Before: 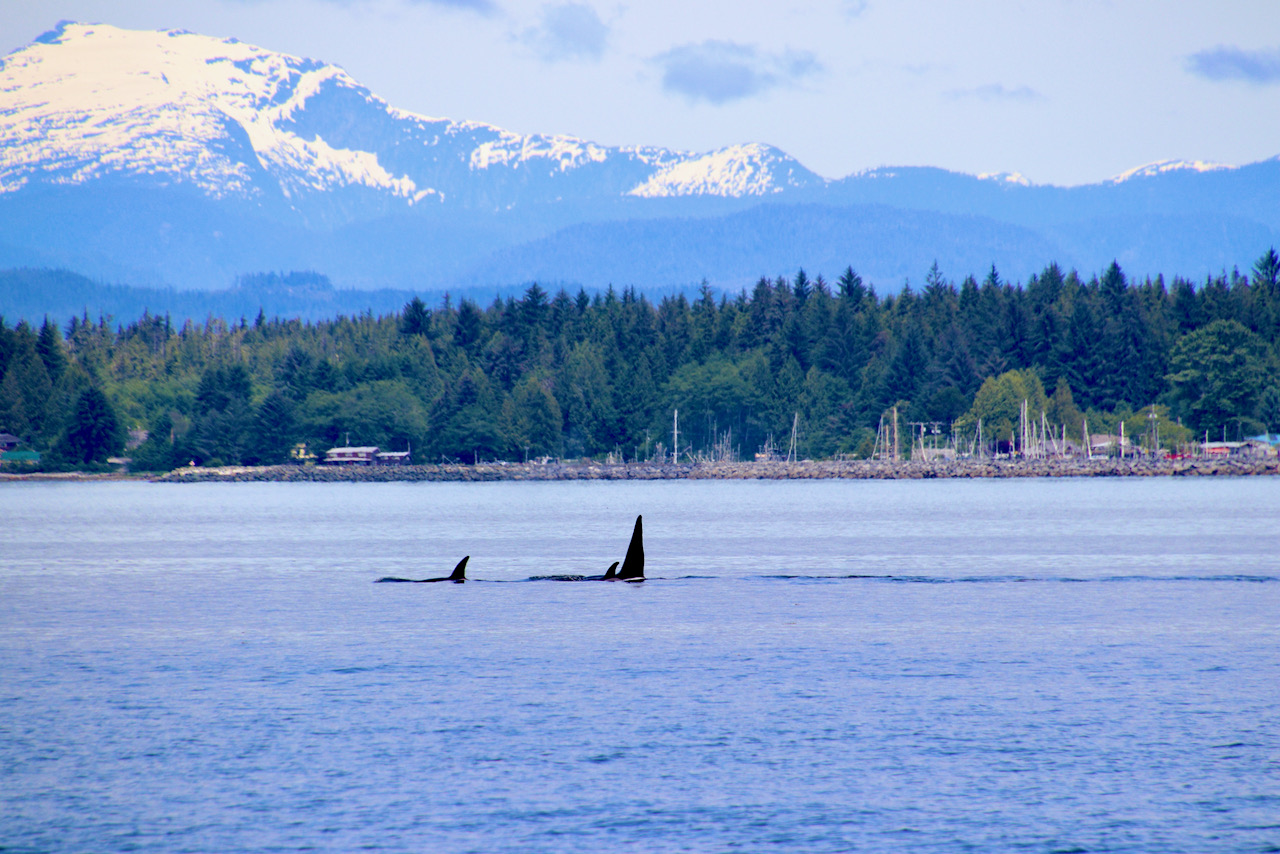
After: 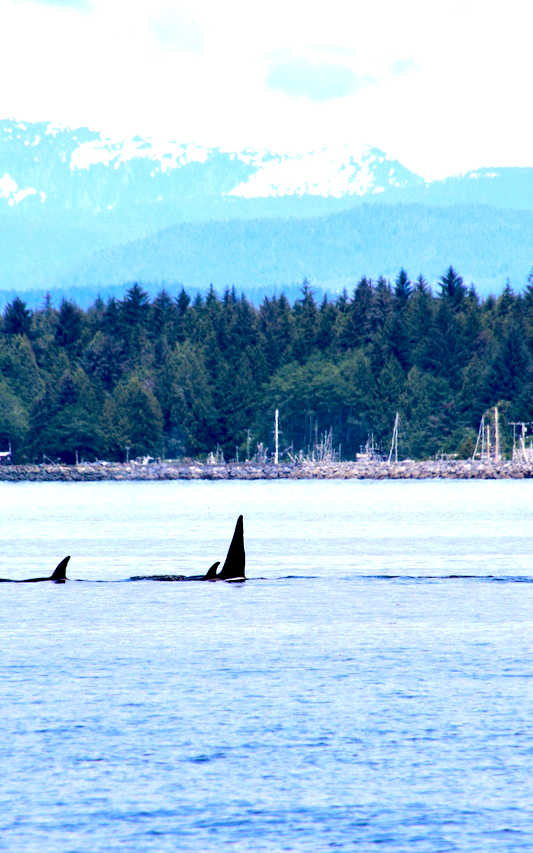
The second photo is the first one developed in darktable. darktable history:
crop: left 31.229%, right 27.105%
tone equalizer: -8 EV -1.08 EV, -7 EV -1.01 EV, -6 EV -0.867 EV, -5 EV -0.578 EV, -3 EV 0.578 EV, -2 EV 0.867 EV, -1 EV 1.01 EV, +0 EV 1.08 EV, edges refinement/feathering 500, mask exposure compensation -1.57 EV, preserve details no
